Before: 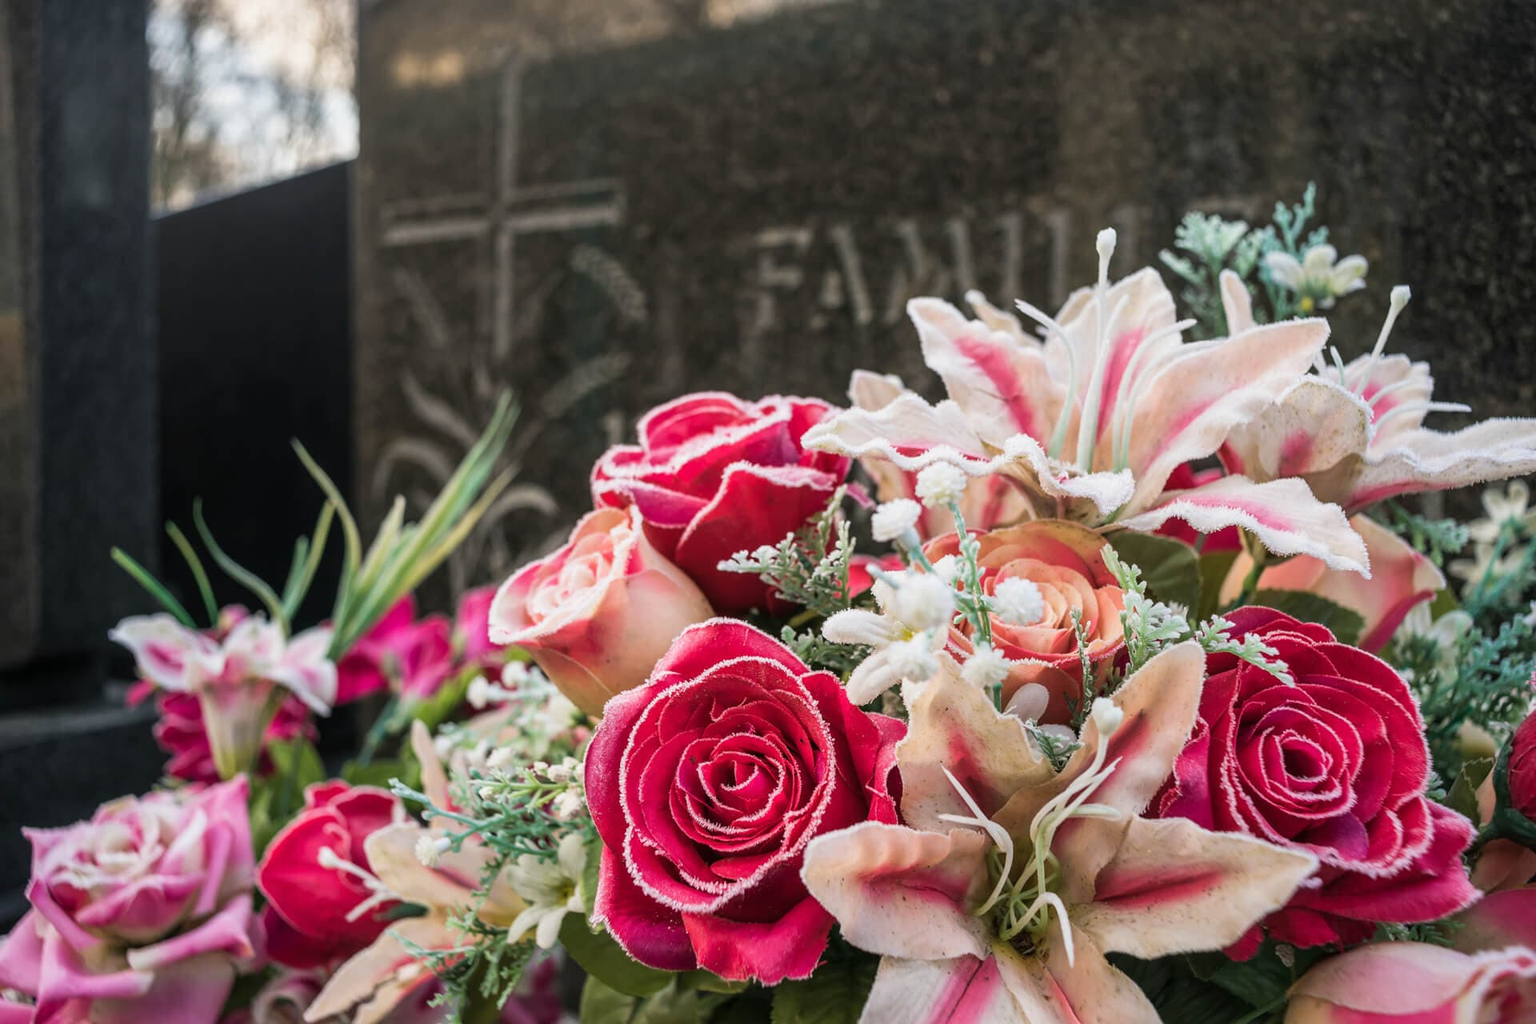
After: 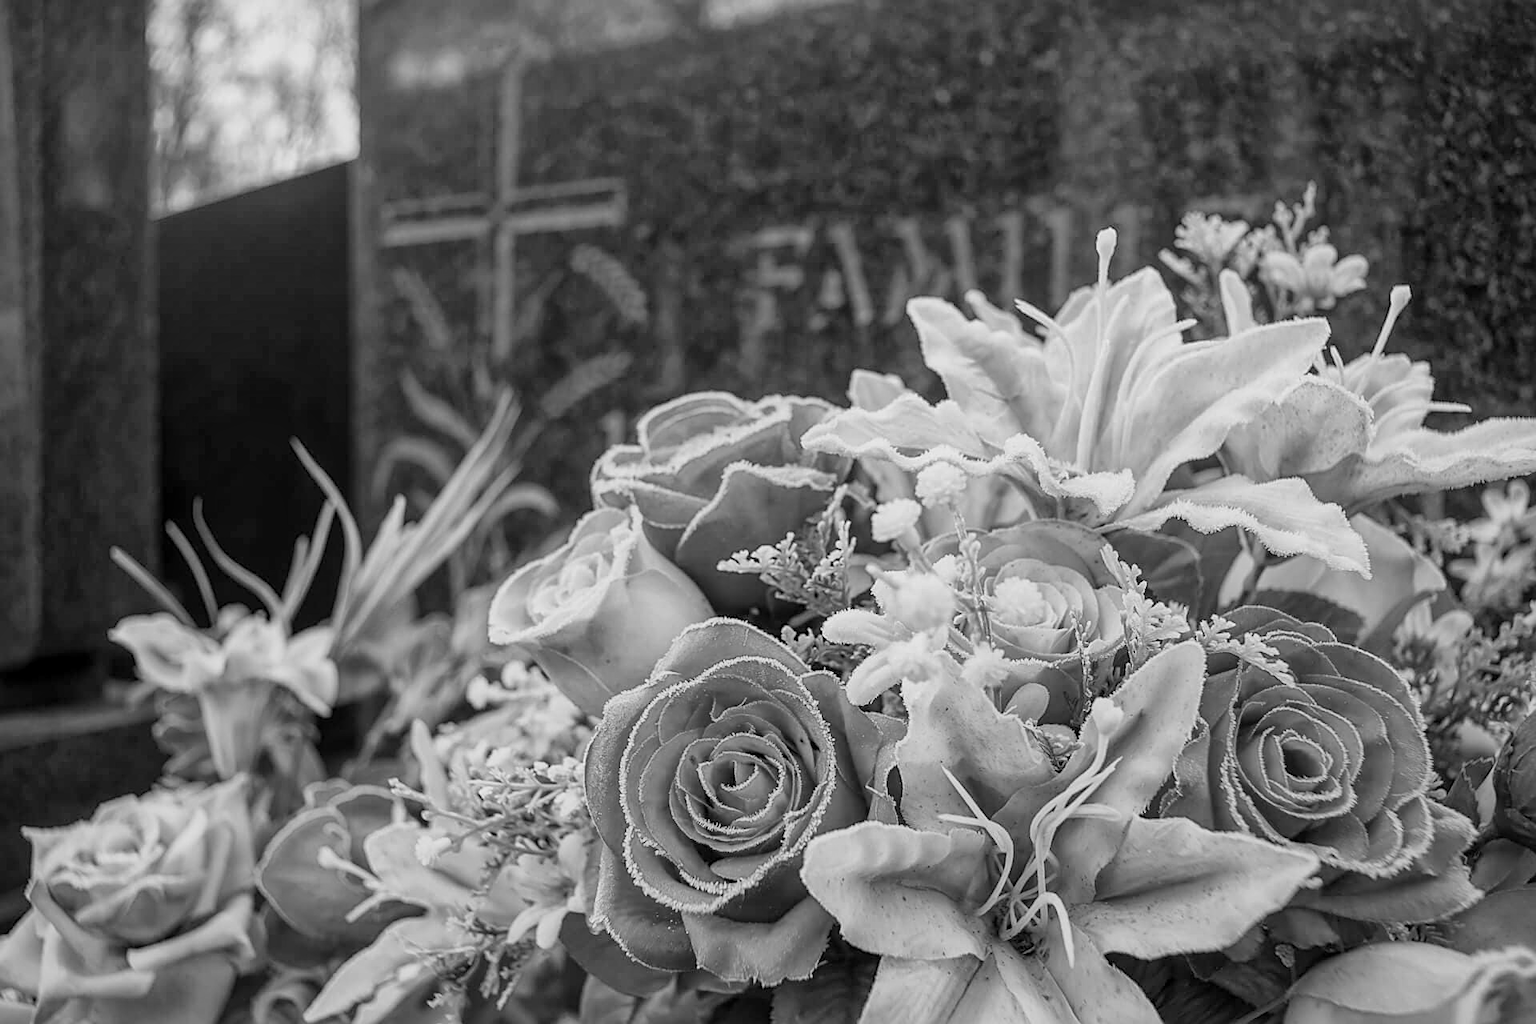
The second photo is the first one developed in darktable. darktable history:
sharpen: on, module defaults
rotate and perspective: automatic cropping original format, crop left 0, crop top 0
exposure: exposure 0.15 EV, compensate highlight preservation false
global tonemap: drago (1, 100), detail 1
contrast brightness saturation: saturation -0.05
color correction: highlights a* 1.83, highlights b* 34.02, shadows a* -36.68, shadows b* -5.48
white balance: red 1.123, blue 0.83
monochrome: a -3.63, b -0.465
